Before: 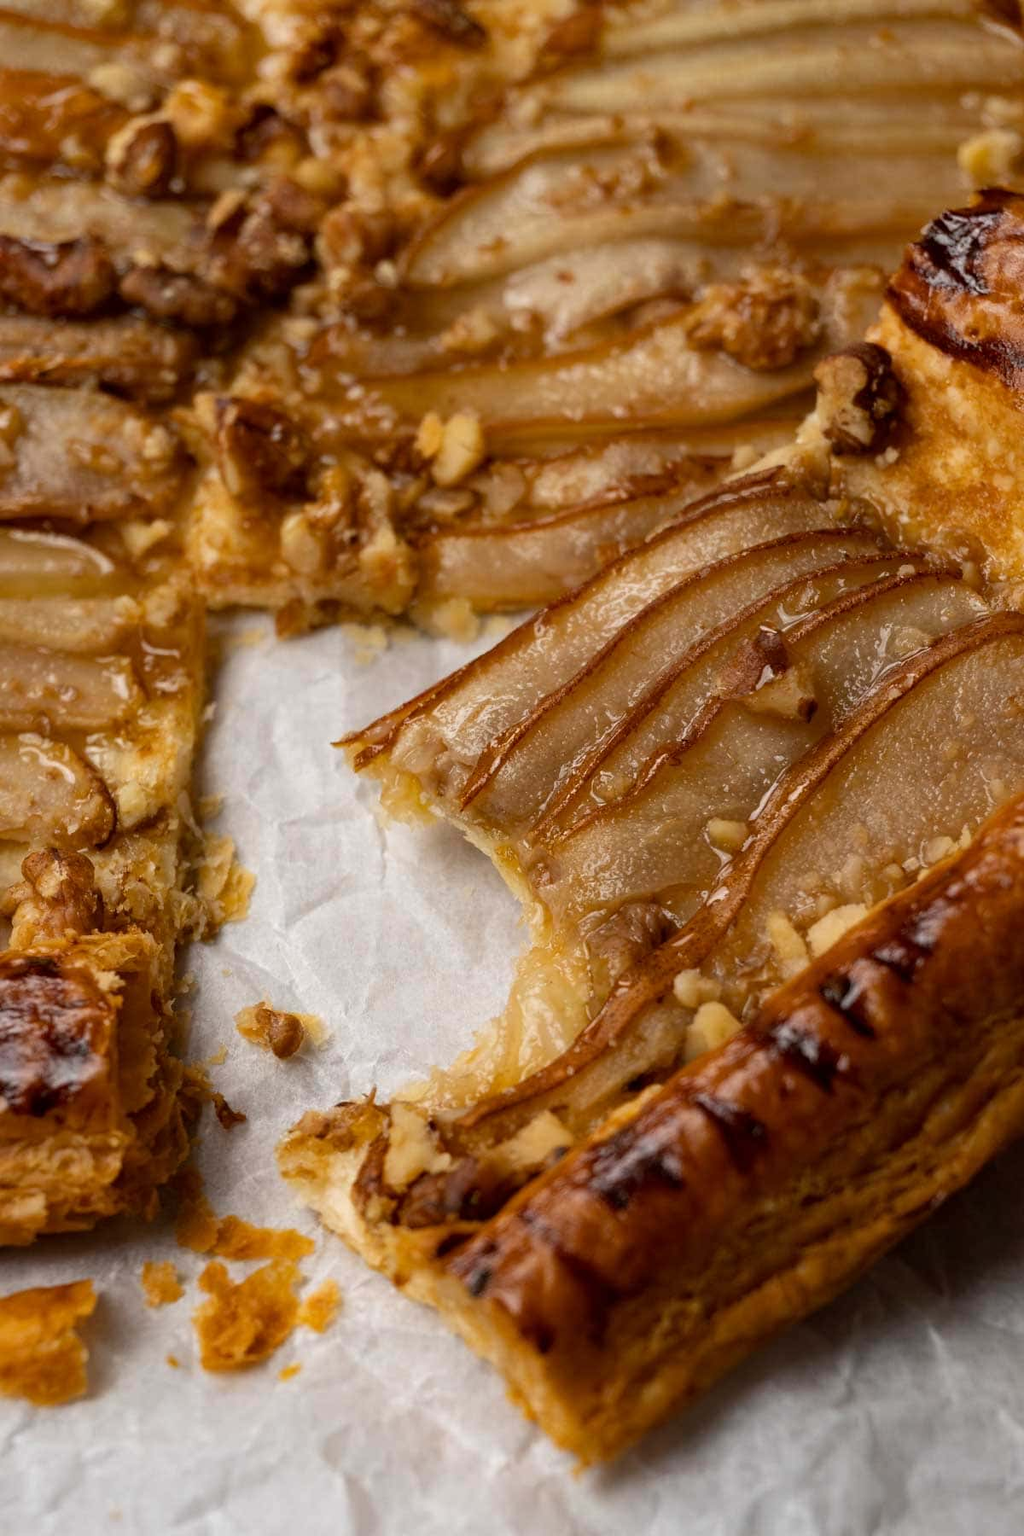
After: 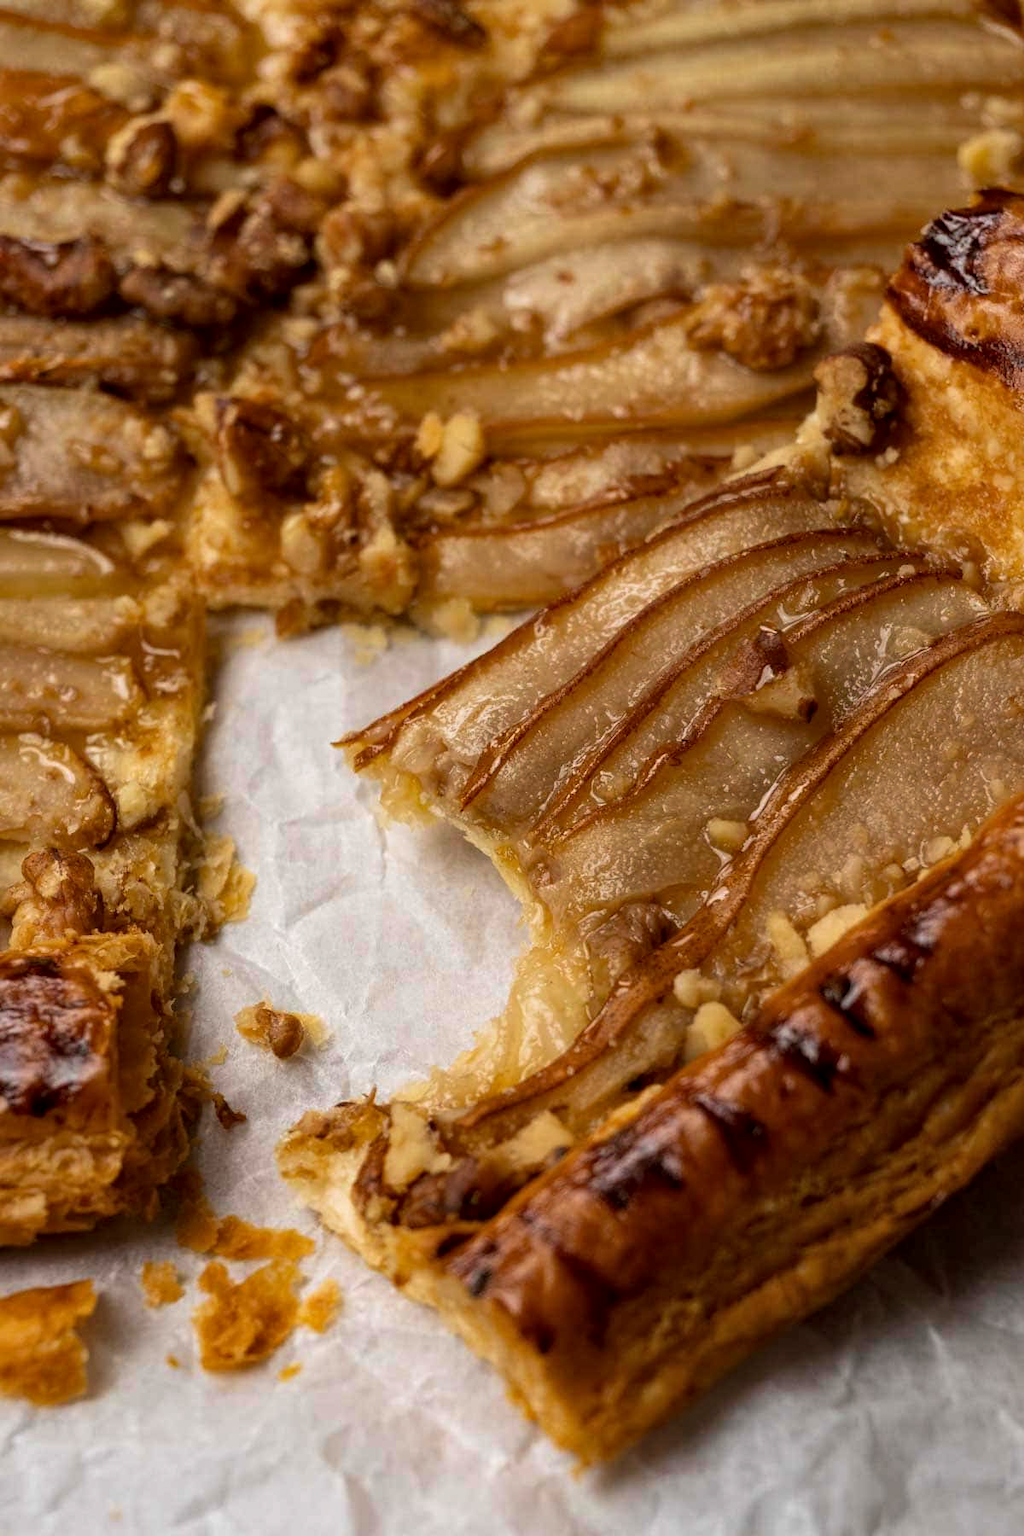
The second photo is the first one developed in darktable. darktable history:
velvia: on, module defaults
local contrast: highlights 100%, shadows 100%, detail 120%, midtone range 0.2
